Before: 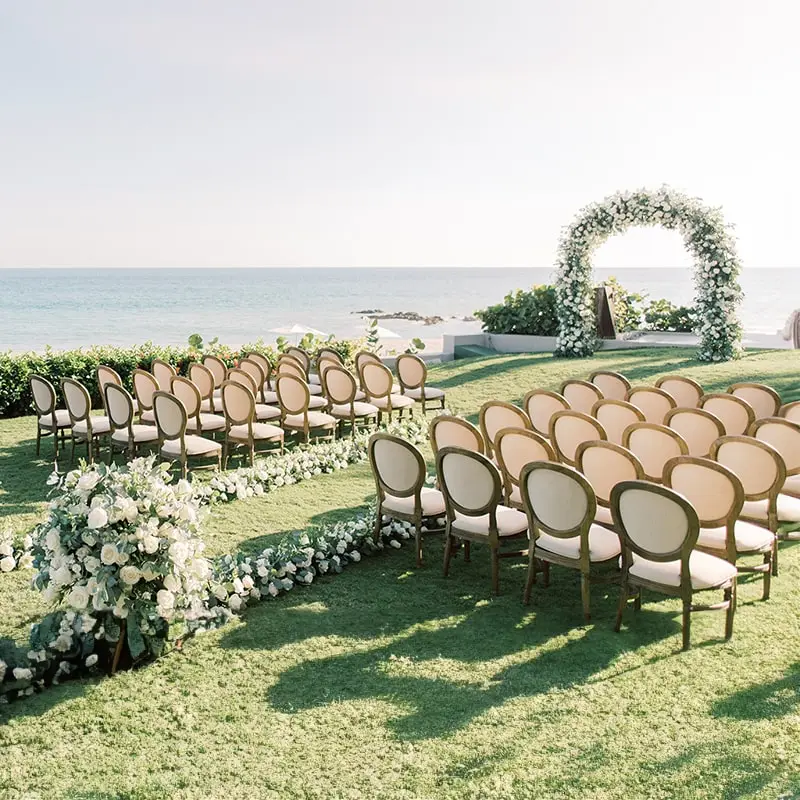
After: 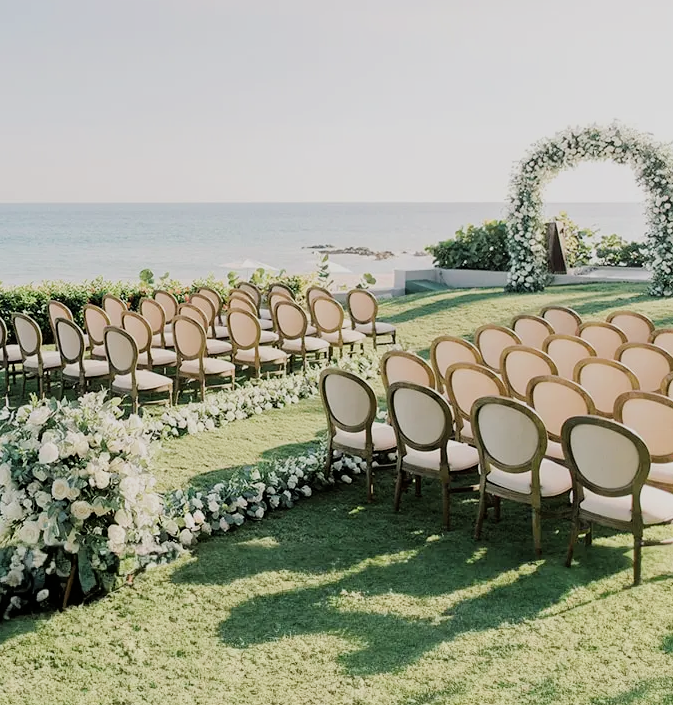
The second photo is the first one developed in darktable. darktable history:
crop: left 6.213%, top 8.221%, right 9.546%, bottom 3.545%
filmic rgb: black relative exposure -7.99 EV, white relative exposure 4.04 EV, threshold 3.03 EV, hardness 4.11, enable highlight reconstruction true
